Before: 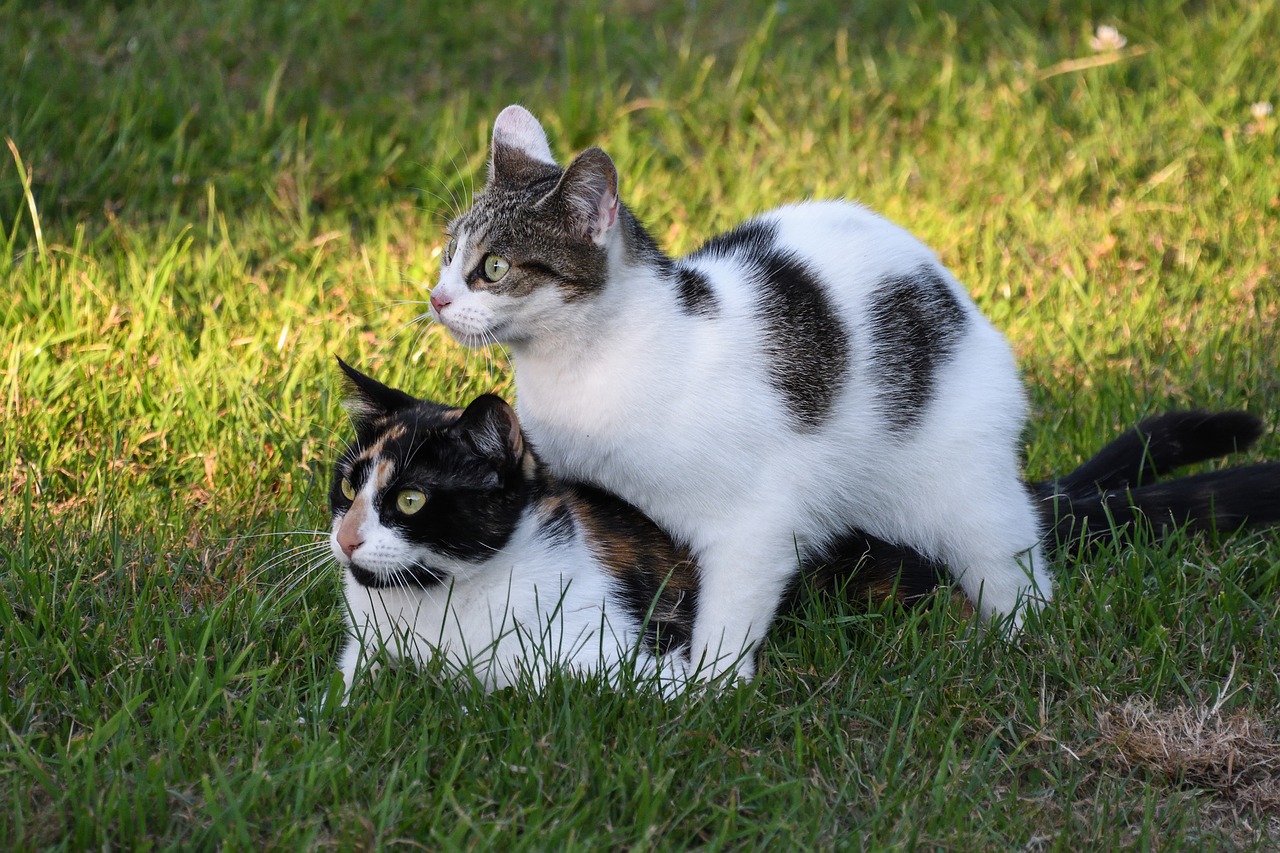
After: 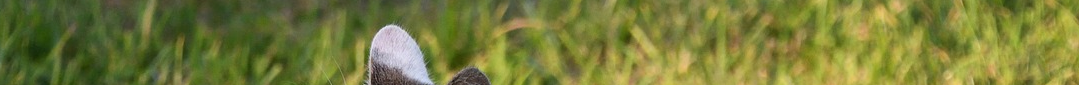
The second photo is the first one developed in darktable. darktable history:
white balance: red 1, blue 1
crop and rotate: left 9.644%, top 9.491%, right 6.021%, bottom 80.509%
